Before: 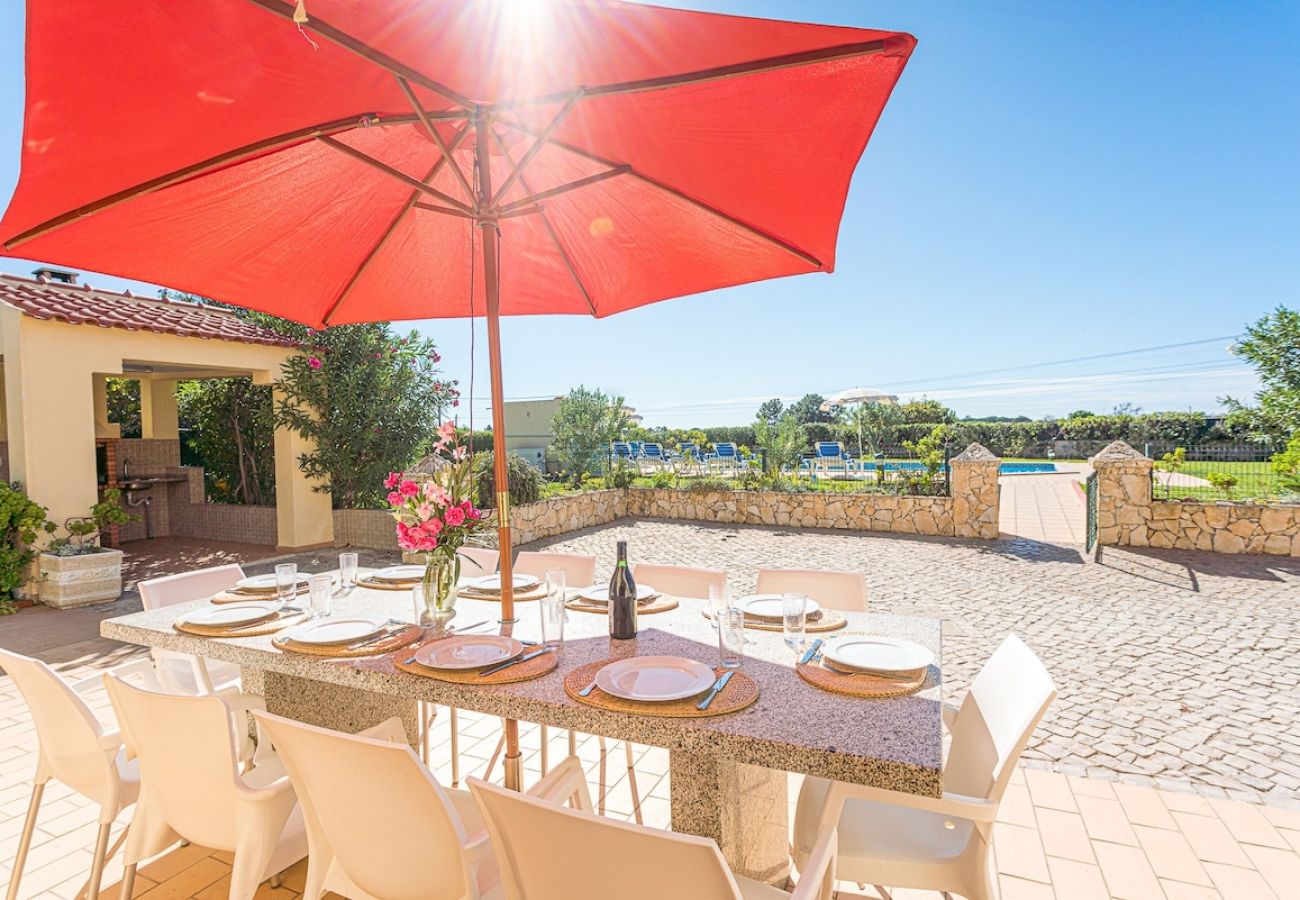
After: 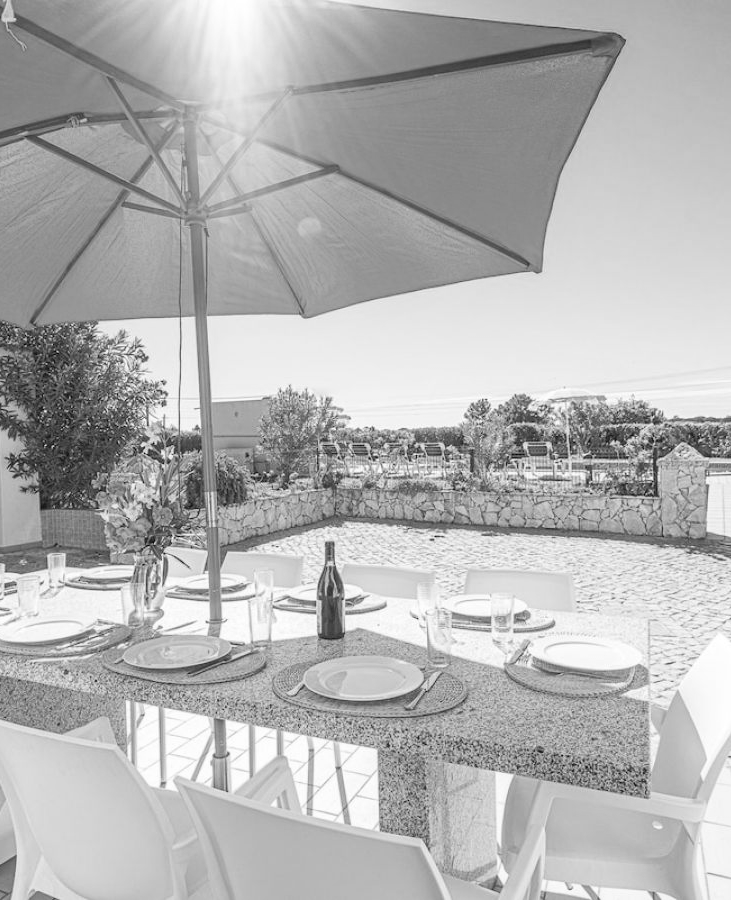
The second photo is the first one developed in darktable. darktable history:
shadows and highlights: shadows -30, highlights 30
monochrome: a 2.21, b -1.33, size 2.2
crop and rotate: left 22.516%, right 21.234%
color balance rgb: global vibrance 0.5%
